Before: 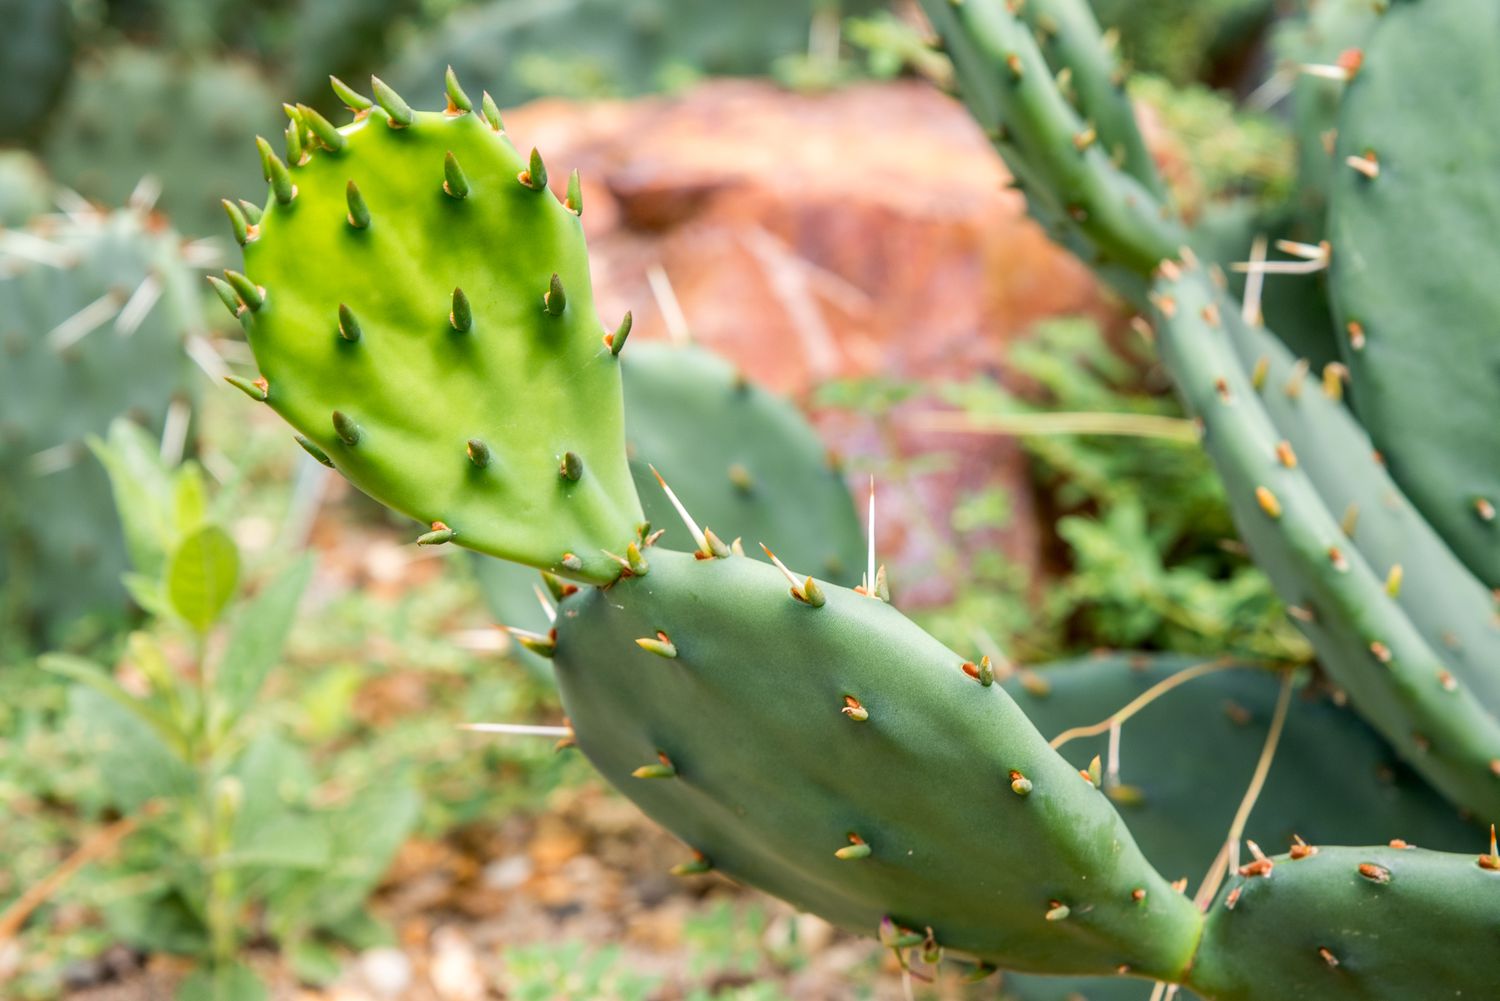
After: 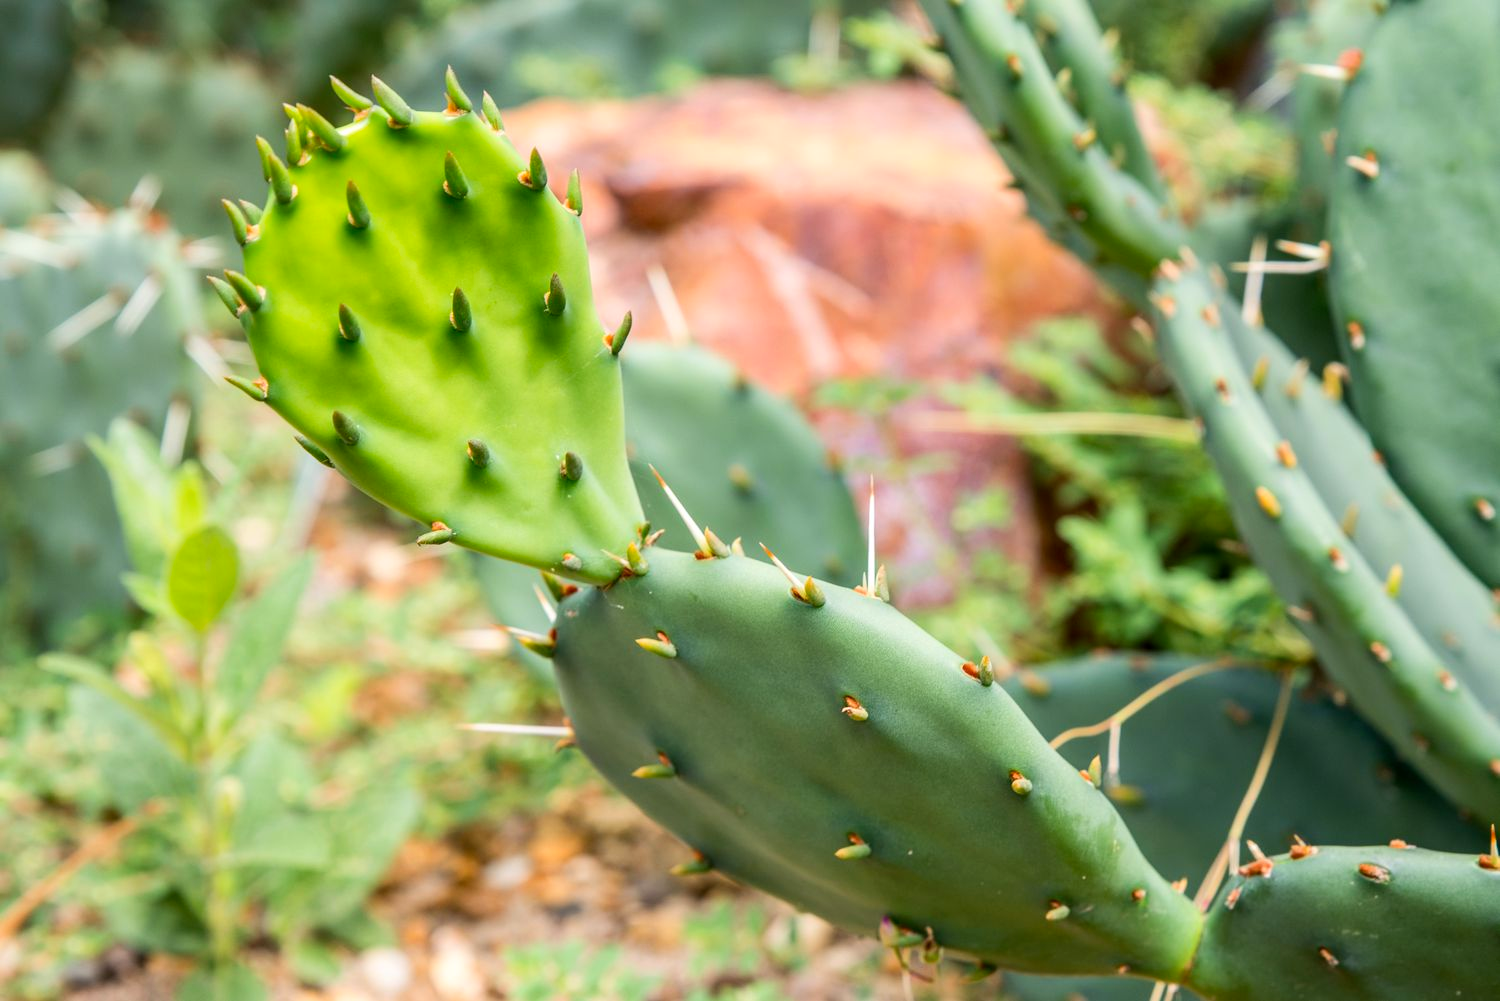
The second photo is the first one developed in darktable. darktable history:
contrast brightness saturation: contrast 0.105, brightness 0.025, saturation 0.093
